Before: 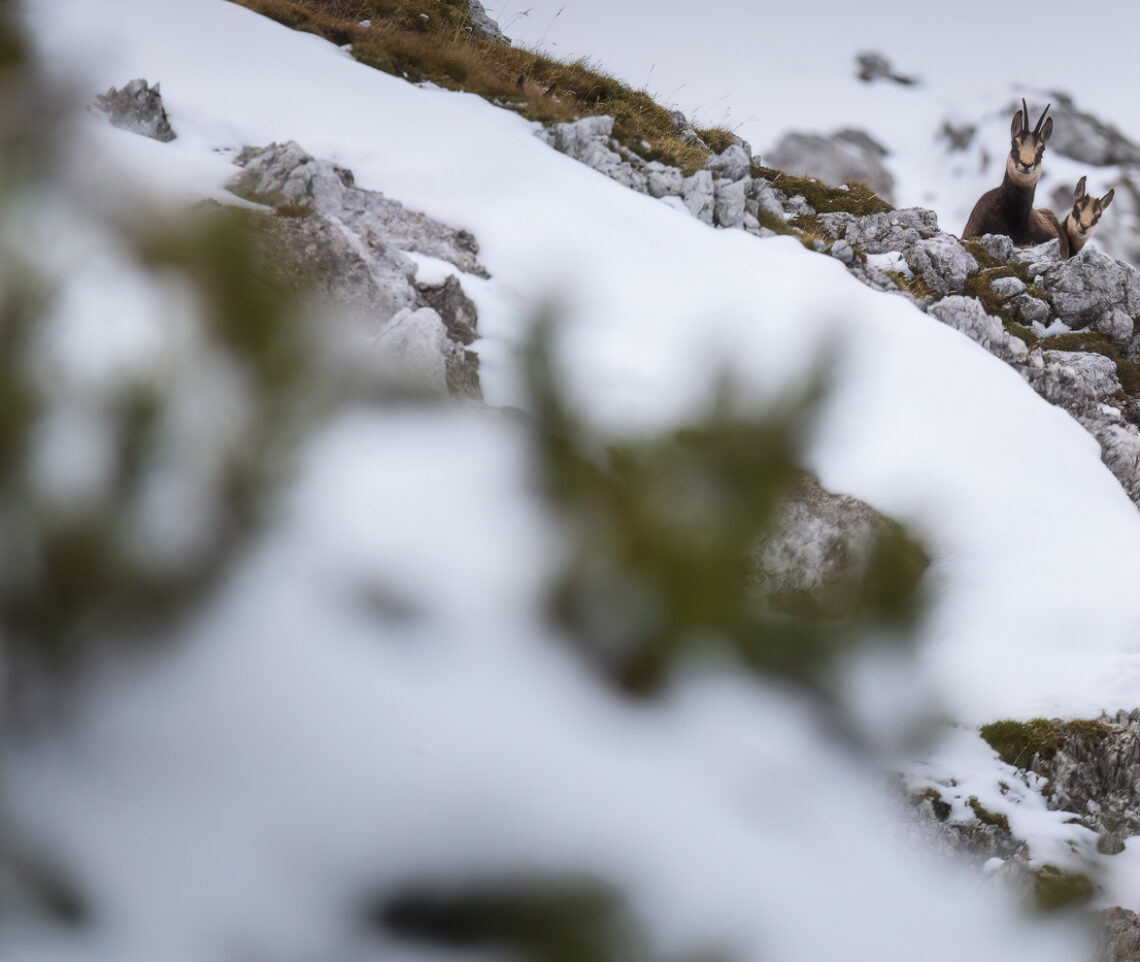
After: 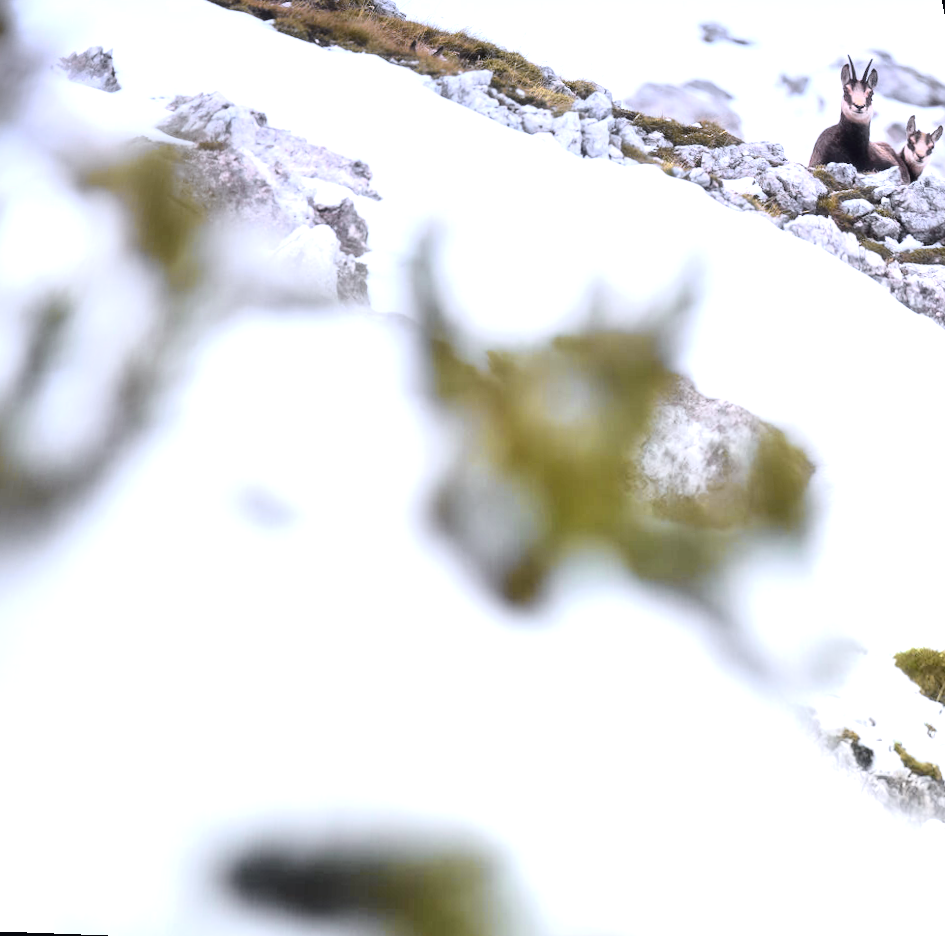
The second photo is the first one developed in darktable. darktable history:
rotate and perspective: rotation 0.72°, lens shift (vertical) -0.352, lens shift (horizontal) -0.051, crop left 0.152, crop right 0.859, crop top 0.019, crop bottom 0.964
tone curve: curves: ch0 [(0, 0.023) (0.104, 0.058) (0.21, 0.162) (0.469, 0.524) (0.579, 0.65) (0.725, 0.8) (0.858, 0.903) (1, 0.974)]; ch1 [(0, 0) (0.414, 0.395) (0.447, 0.447) (0.502, 0.501) (0.521, 0.512) (0.566, 0.566) (0.618, 0.61) (0.654, 0.642) (1, 1)]; ch2 [(0, 0) (0.369, 0.388) (0.437, 0.453) (0.492, 0.485) (0.524, 0.508) (0.553, 0.566) (0.583, 0.608) (1, 1)], color space Lab, independent channels, preserve colors none
local contrast: mode bilateral grid, contrast 10, coarseness 25, detail 115%, midtone range 0.2
graduated density: hue 238.83°, saturation 50%
exposure: black level correction 0, exposure 2 EV, compensate highlight preservation false
